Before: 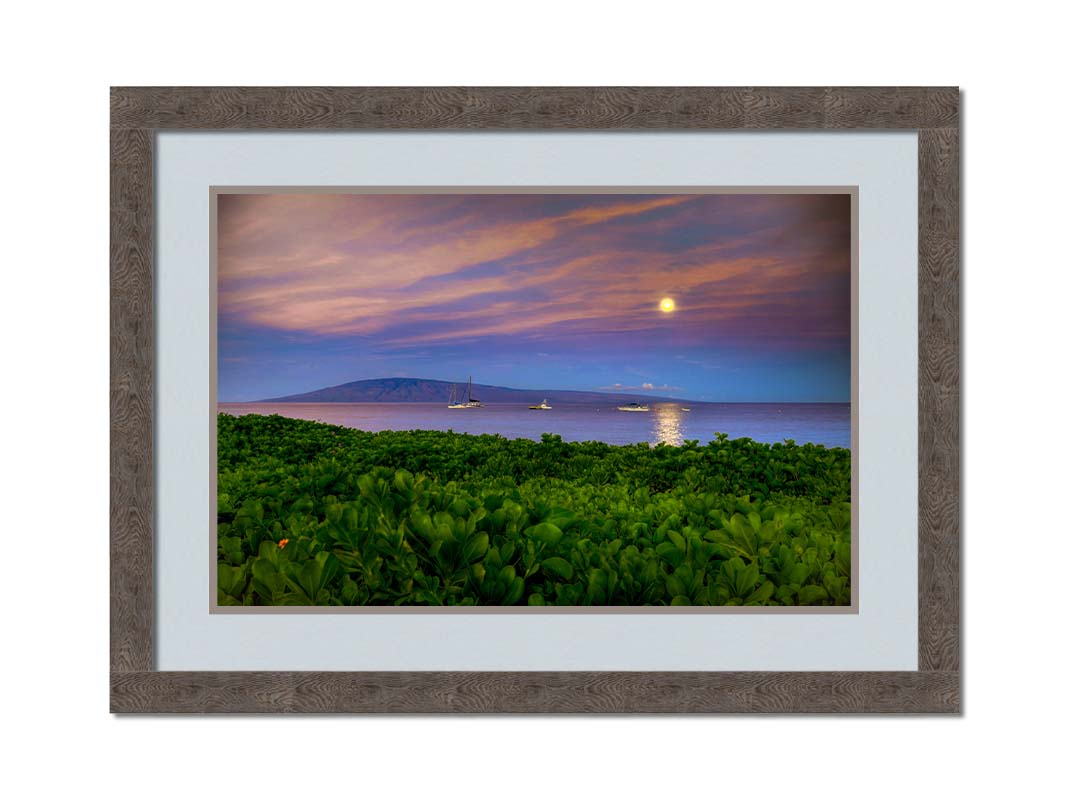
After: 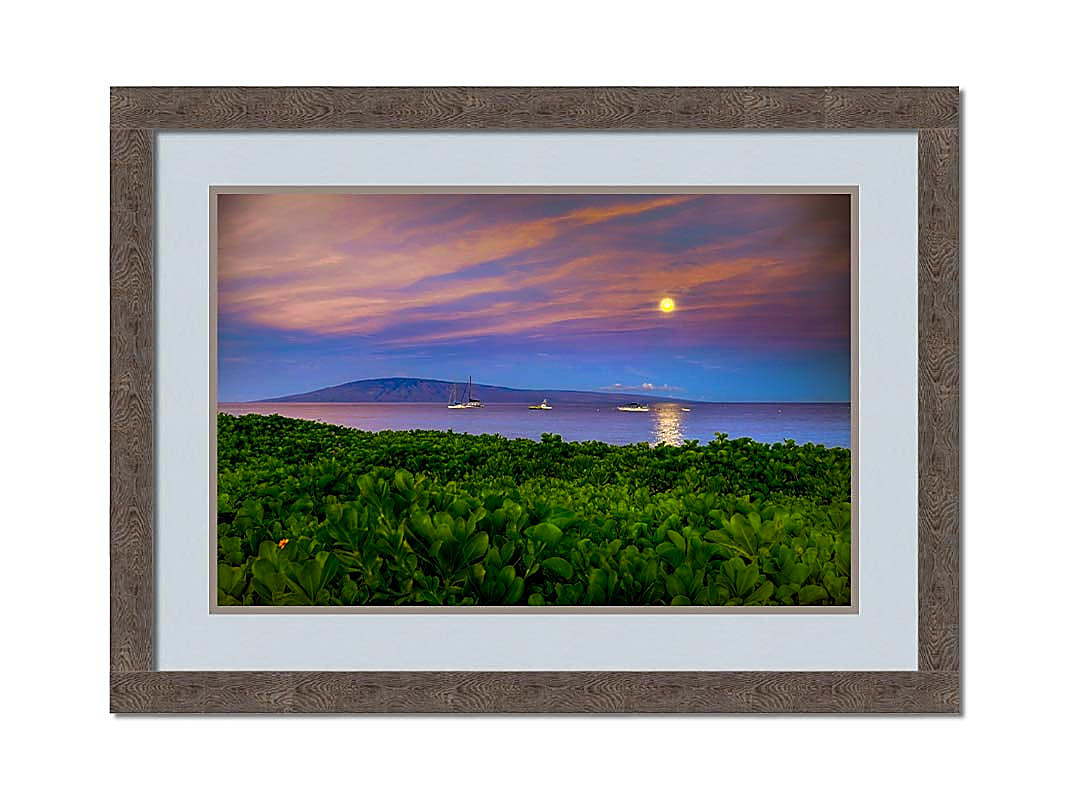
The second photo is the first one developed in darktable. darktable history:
color balance rgb: shadows lift › hue 87.67°, linear chroma grading › global chroma 6.183%, perceptual saturation grading › global saturation 14.618%
sharpen: radius 1.425, amount 1.261, threshold 0.636
